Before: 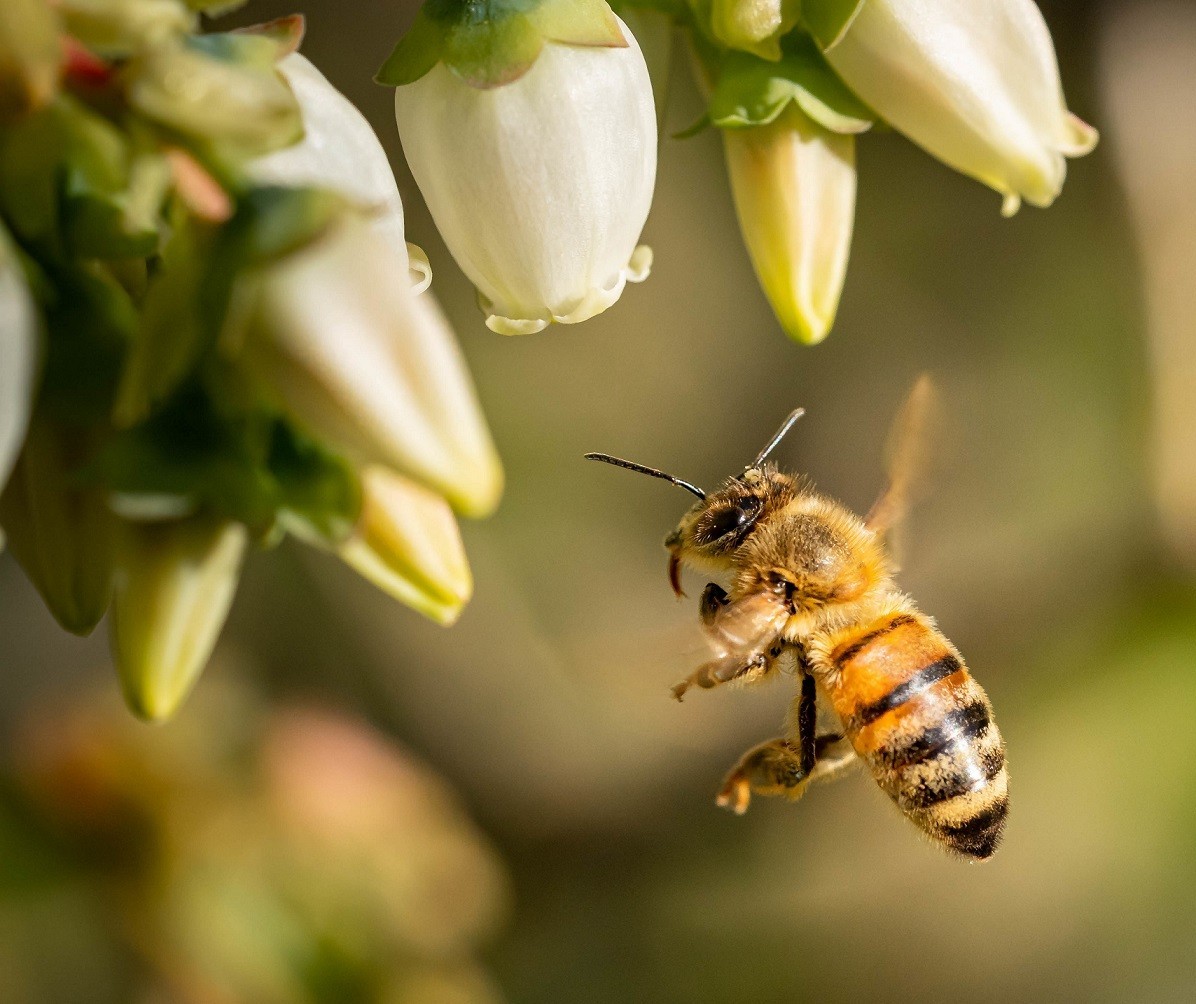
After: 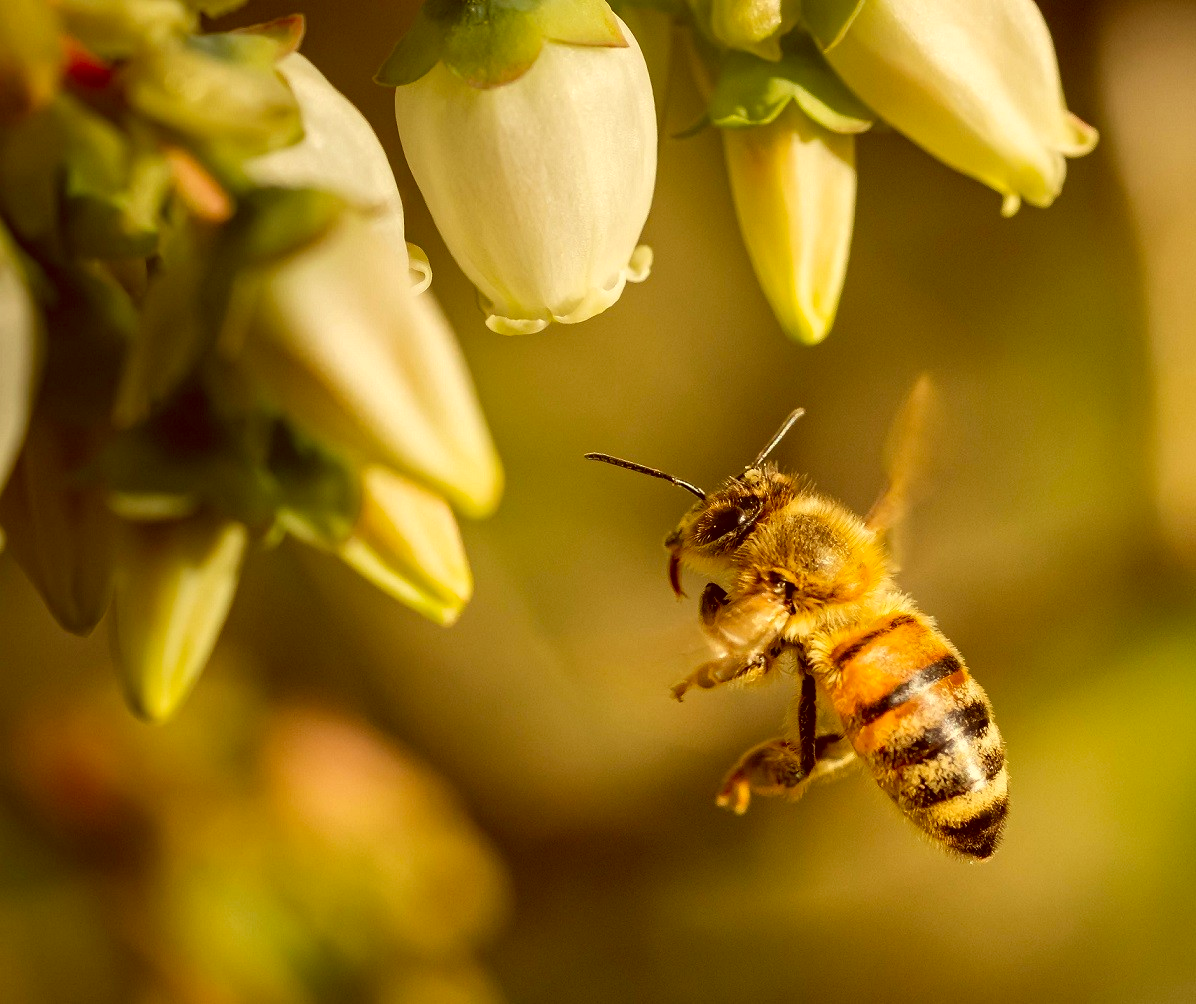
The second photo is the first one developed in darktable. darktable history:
color correction: highlights a* 1.06, highlights b* 24.6, shadows a* 15.18, shadows b* 24.97
